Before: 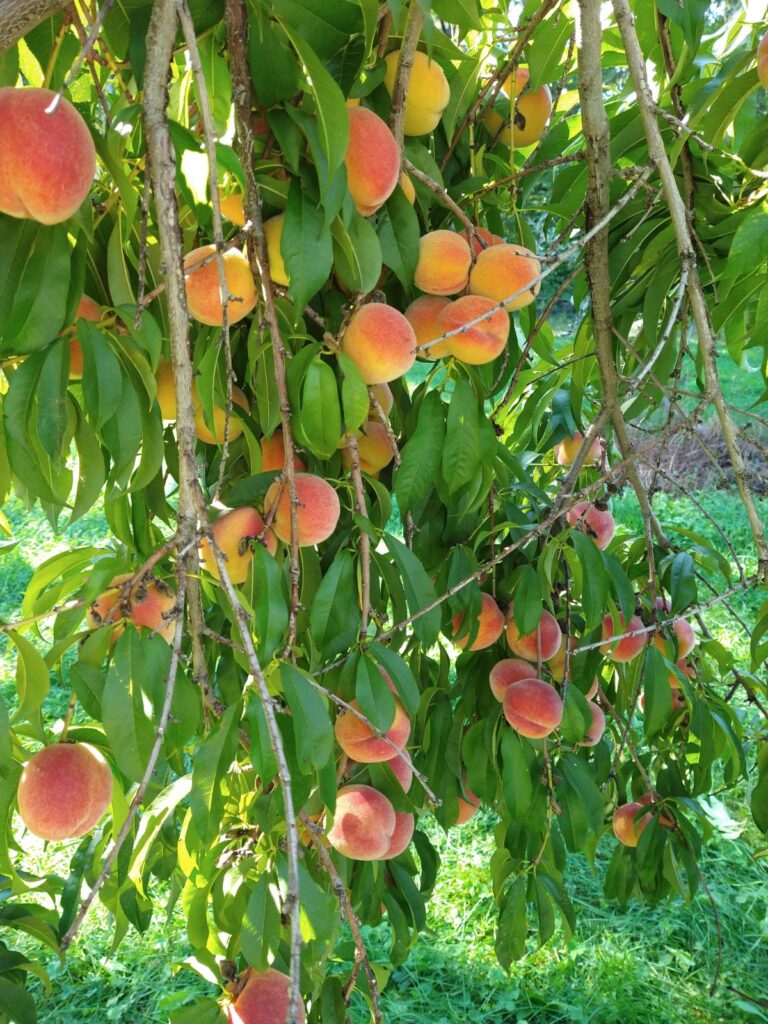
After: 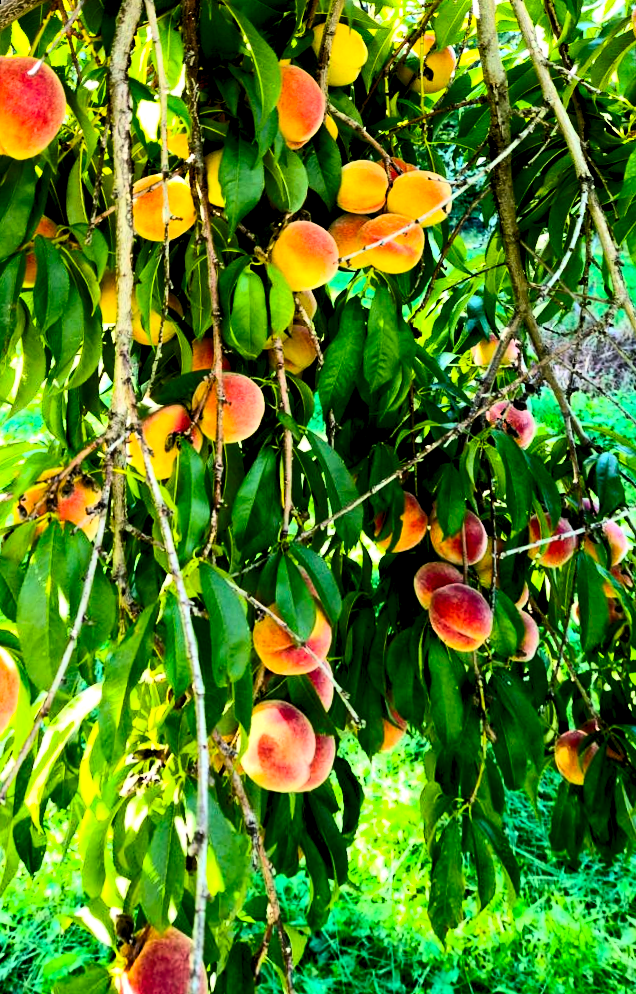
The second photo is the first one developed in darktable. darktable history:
color balance rgb: perceptual saturation grading › global saturation 34.05%, global vibrance 5.56%
contrast brightness saturation: contrast 0.4, brightness 0.05, saturation 0.25
rgb levels: levels [[0.034, 0.472, 0.904], [0, 0.5, 1], [0, 0.5, 1]]
rotate and perspective: rotation 0.72°, lens shift (vertical) -0.352, lens shift (horizontal) -0.051, crop left 0.152, crop right 0.859, crop top 0.019, crop bottom 0.964
tone equalizer: -8 EV -0.417 EV, -7 EV -0.389 EV, -6 EV -0.333 EV, -5 EV -0.222 EV, -3 EV 0.222 EV, -2 EV 0.333 EV, -1 EV 0.389 EV, +0 EV 0.417 EV, edges refinement/feathering 500, mask exposure compensation -1.57 EV, preserve details no
